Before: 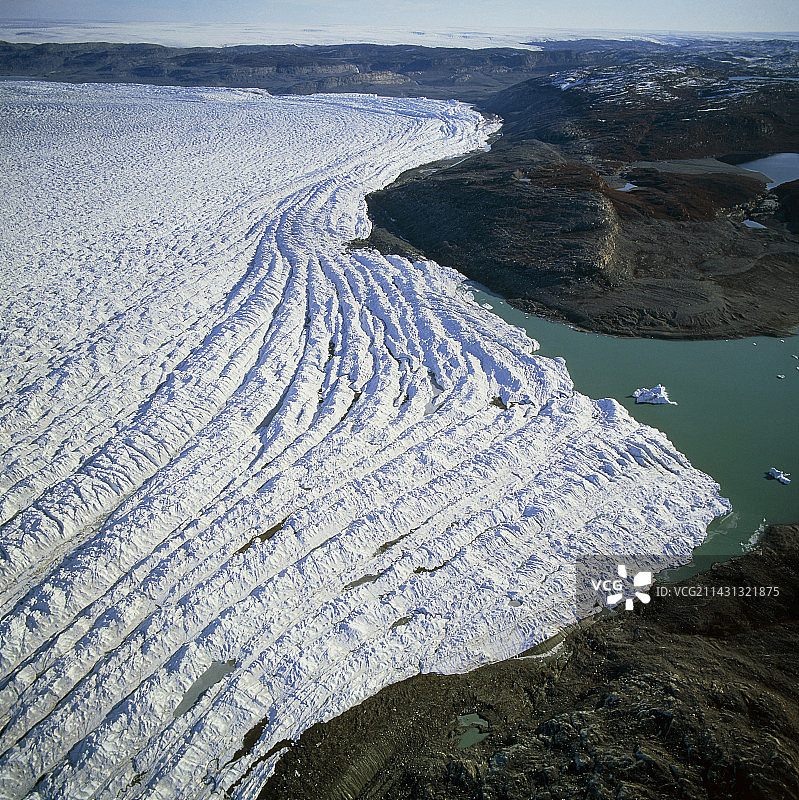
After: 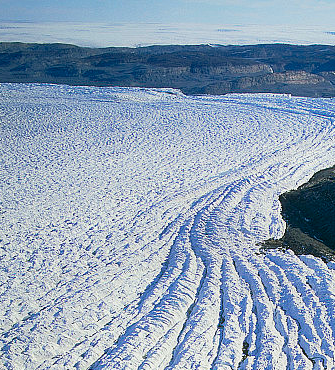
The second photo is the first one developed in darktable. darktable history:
color balance rgb: linear chroma grading › global chroma 6.48%, perceptual saturation grading › global saturation 12.96%, global vibrance 6.02%
contrast equalizer: octaves 7, y [[0.6 ×6], [0.55 ×6], [0 ×6], [0 ×6], [0 ×6]], mix -0.2
crop and rotate: left 10.817%, top 0.062%, right 47.194%, bottom 53.626%
